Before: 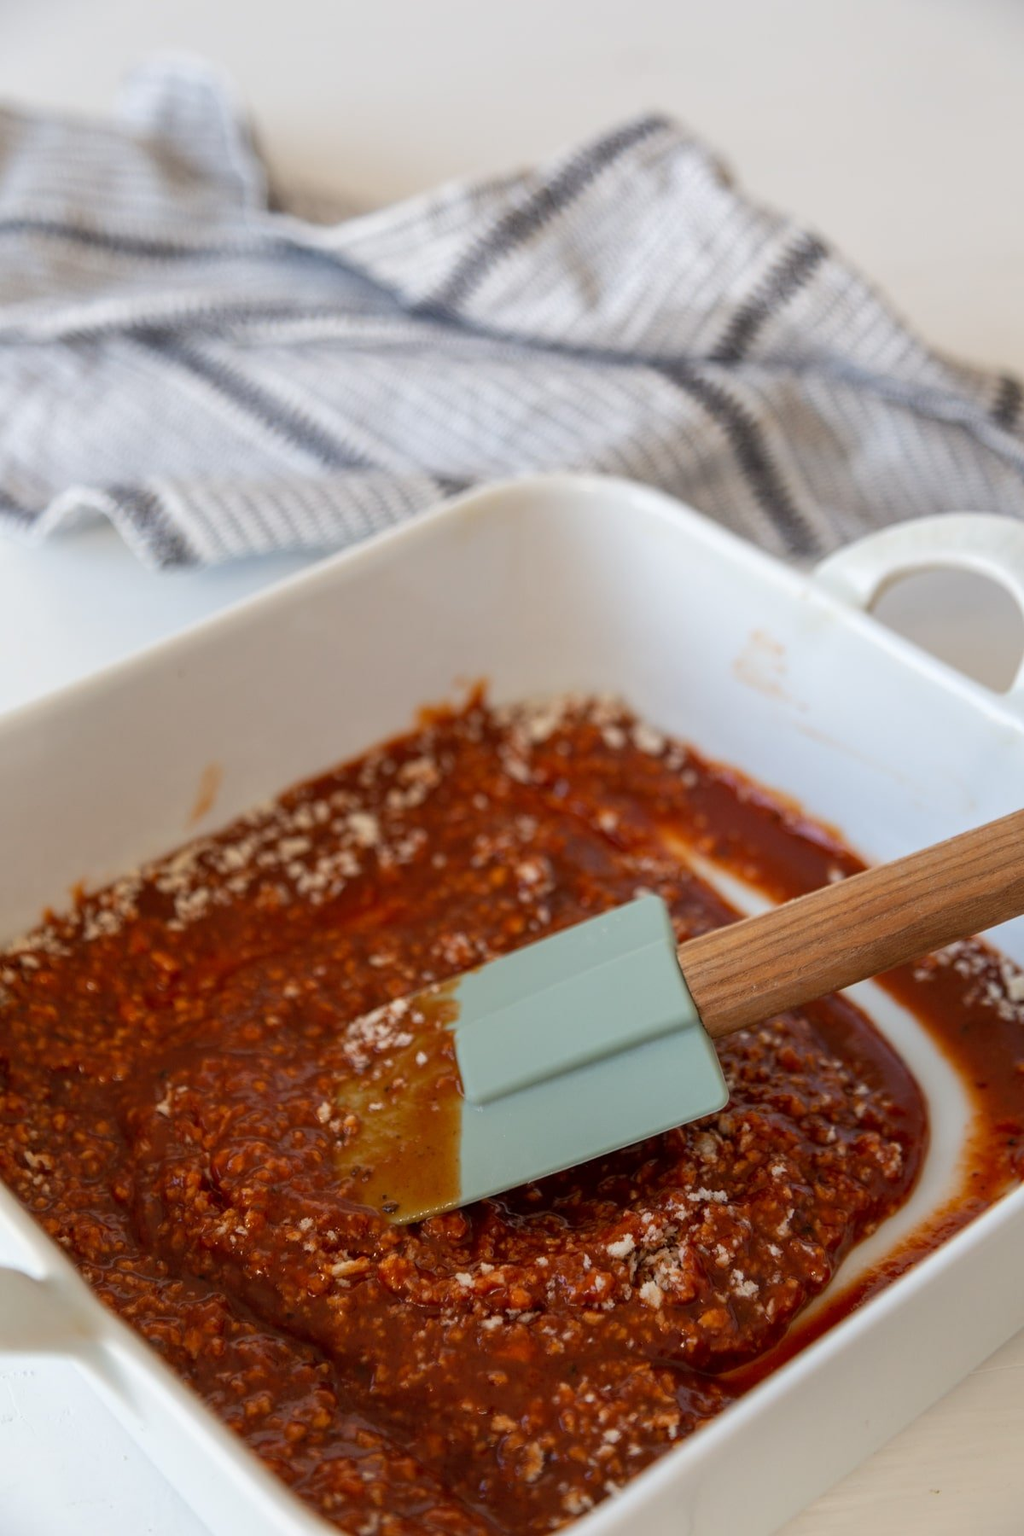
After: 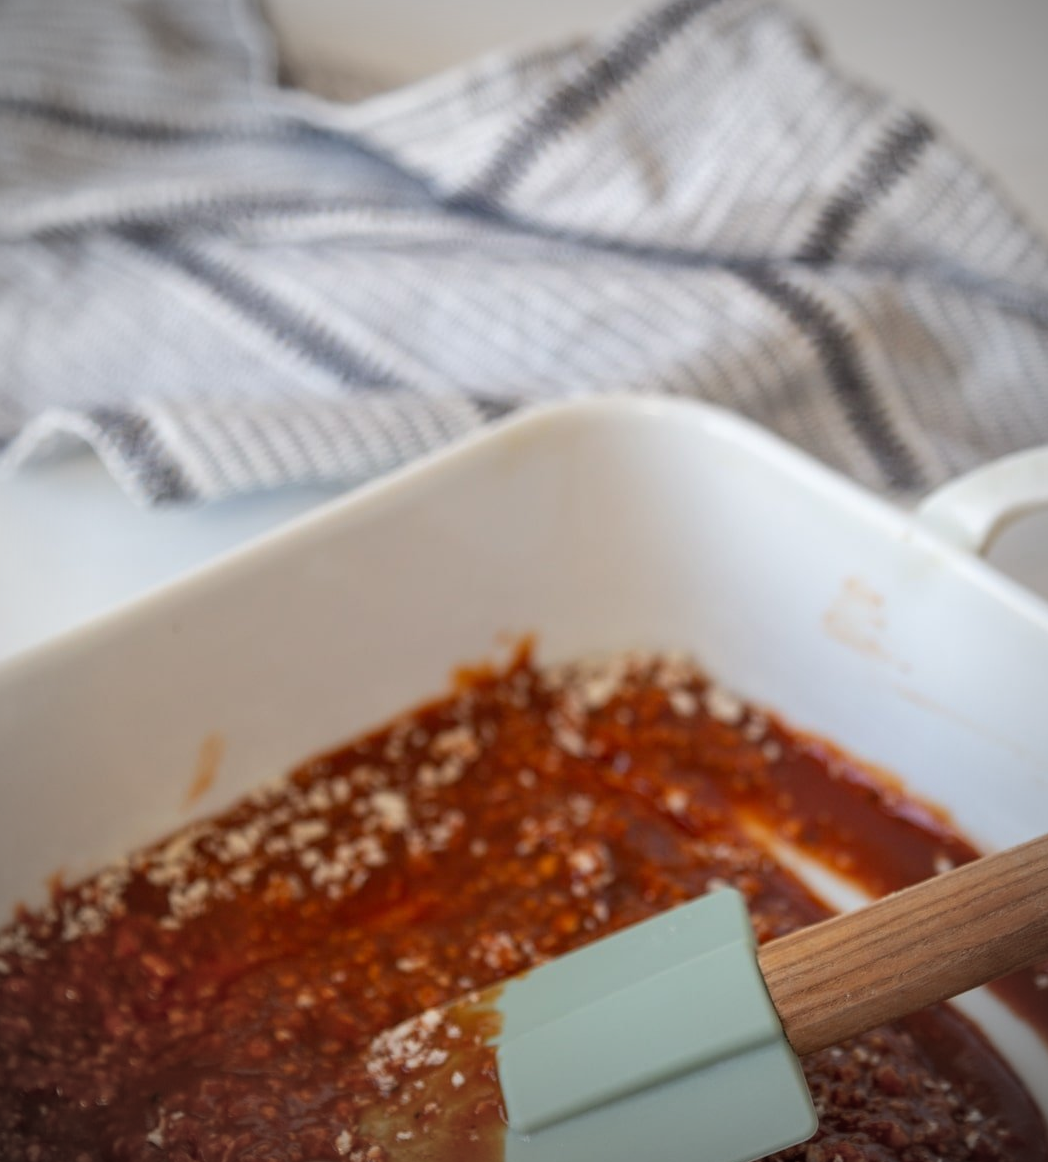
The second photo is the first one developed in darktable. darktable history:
tone equalizer: on, module defaults
vignetting: fall-off start 74.49%, fall-off radius 65.9%, brightness -0.628, saturation -0.68
crop: left 3.015%, top 8.969%, right 9.647%, bottom 26.457%
